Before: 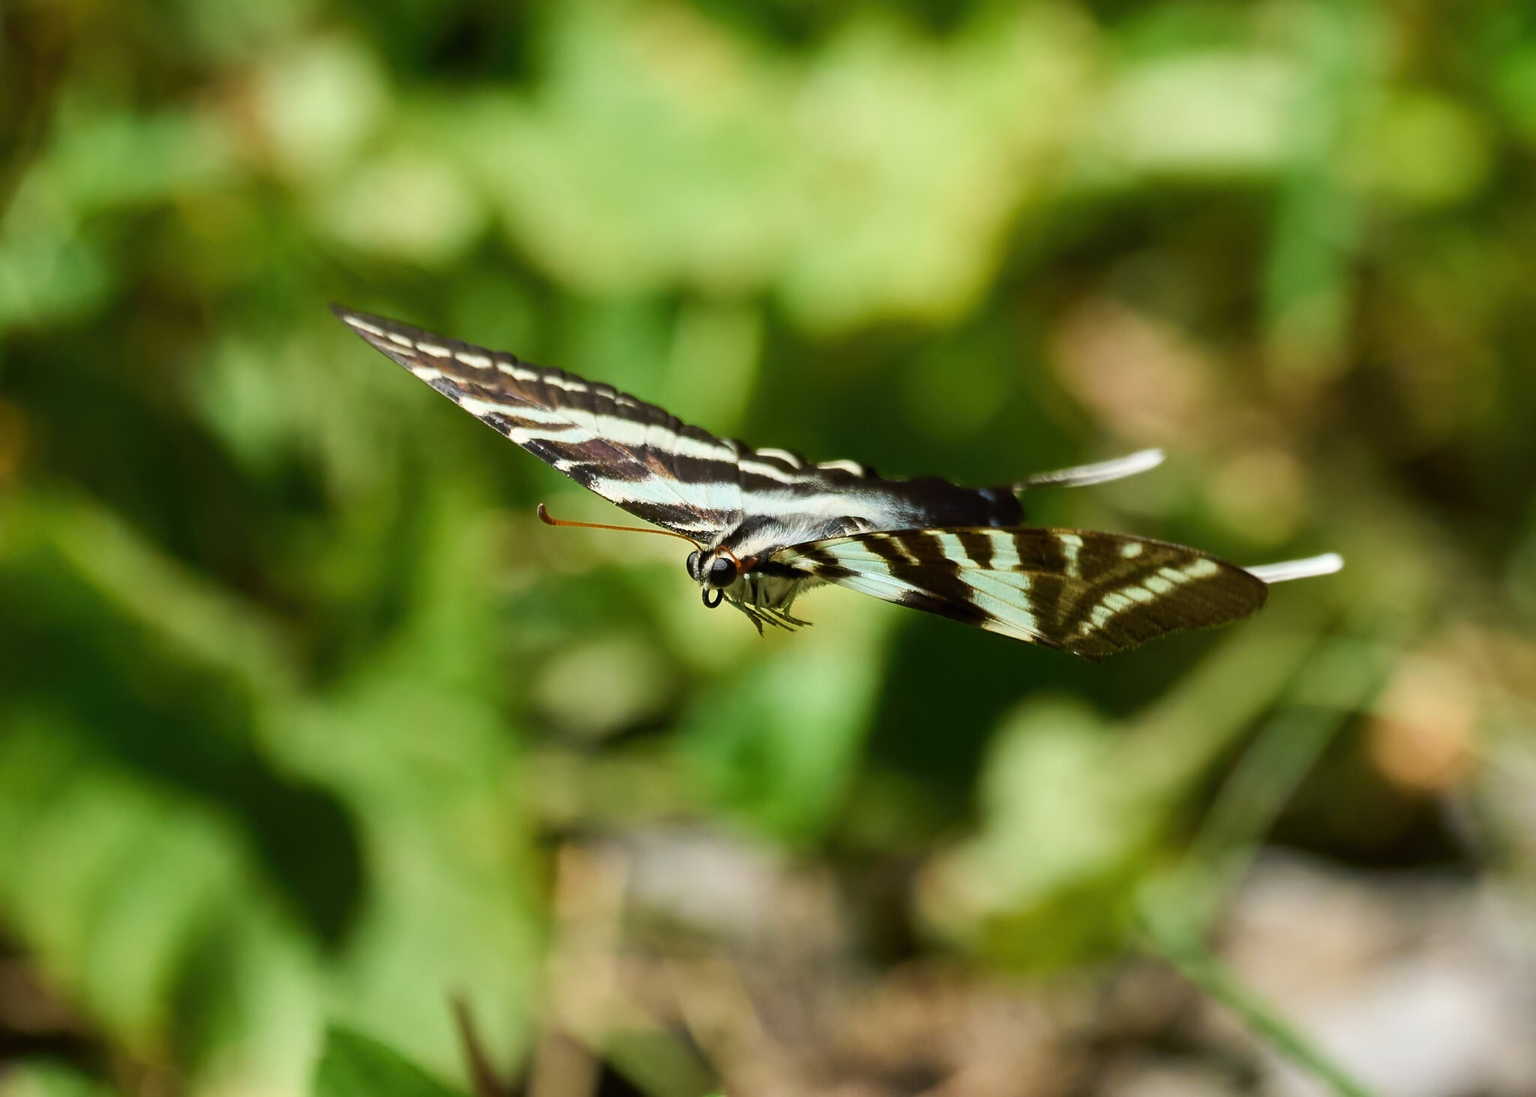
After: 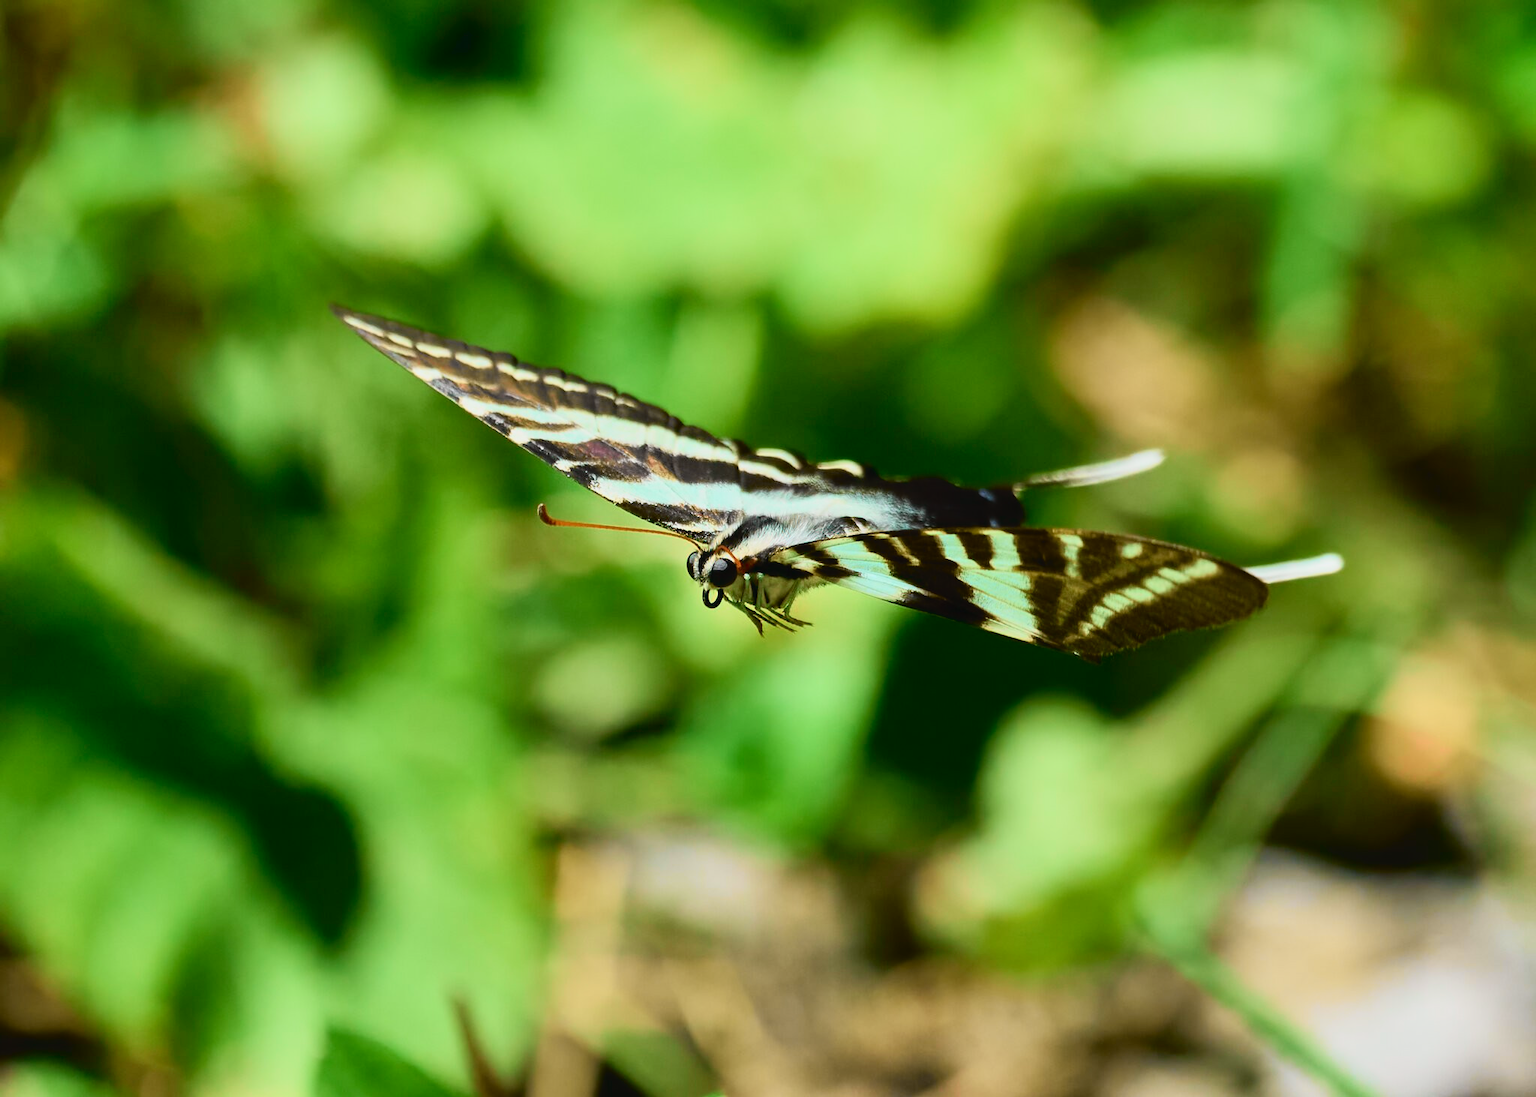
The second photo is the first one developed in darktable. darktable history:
tone curve: curves: ch0 [(0, 0.022) (0.114, 0.088) (0.282, 0.316) (0.446, 0.511) (0.613, 0.693) (0.786, 0.843) (0.999, 0.949)]; ch1 [(0, 0) (0.395, 0.343) (0.463, 0.427) (0.486, 0.474) (0.503, 0.5) (0.535, 0.522) (0.555, 0.566) (0.594, 0.614) (0.755, 0.793) (1, 1)]; ch2 [(0, 0) (0.369, 0.388) (0.449, 0.431) (0.501, 0.5) (0.528, 0.517) (0.561, 0.59) (0.612, 0.646) (0.697, 0.721) (1, 1)], color space Lab, independent channels, preserve colors none
